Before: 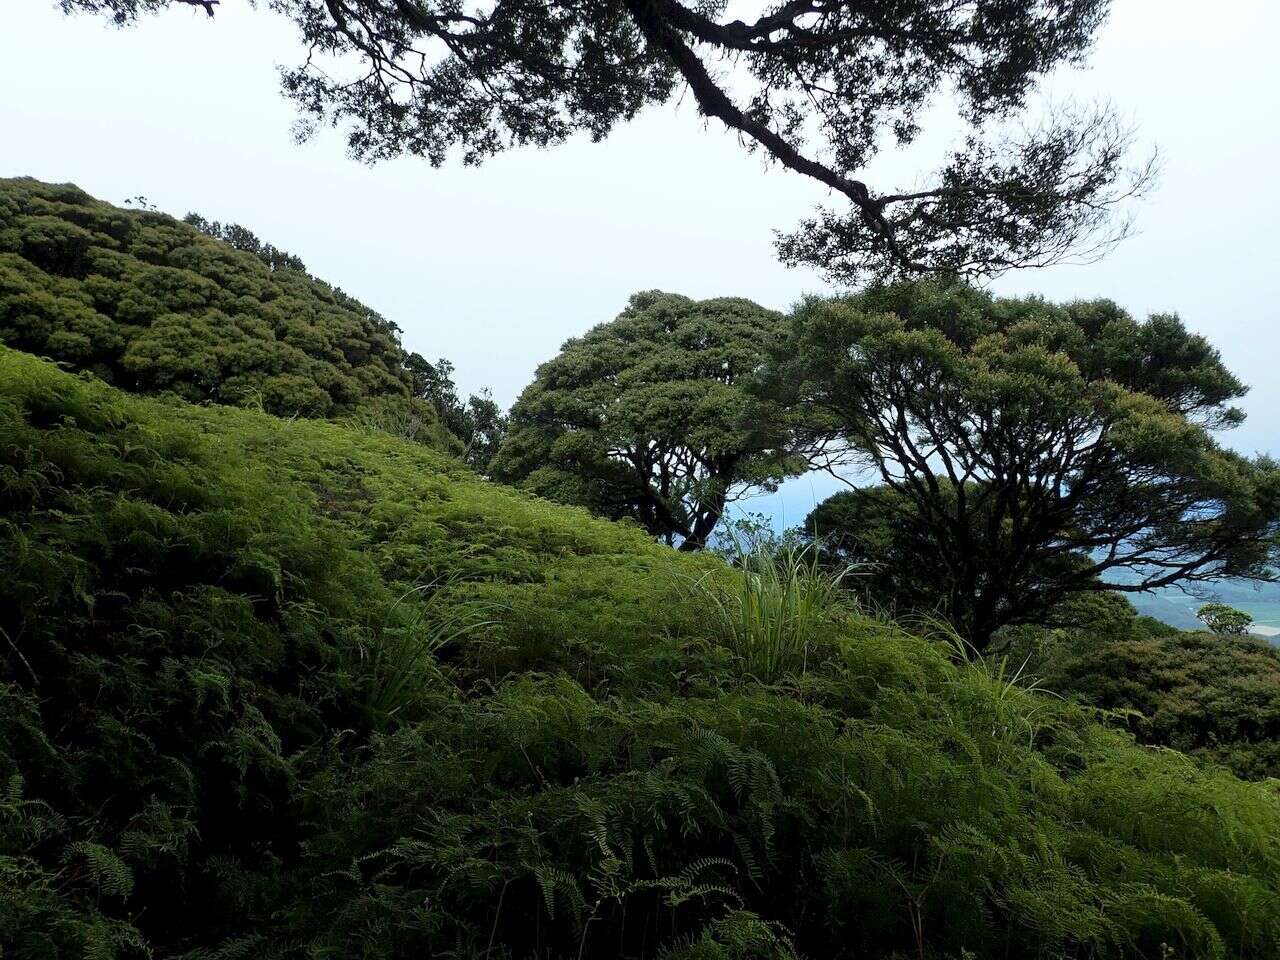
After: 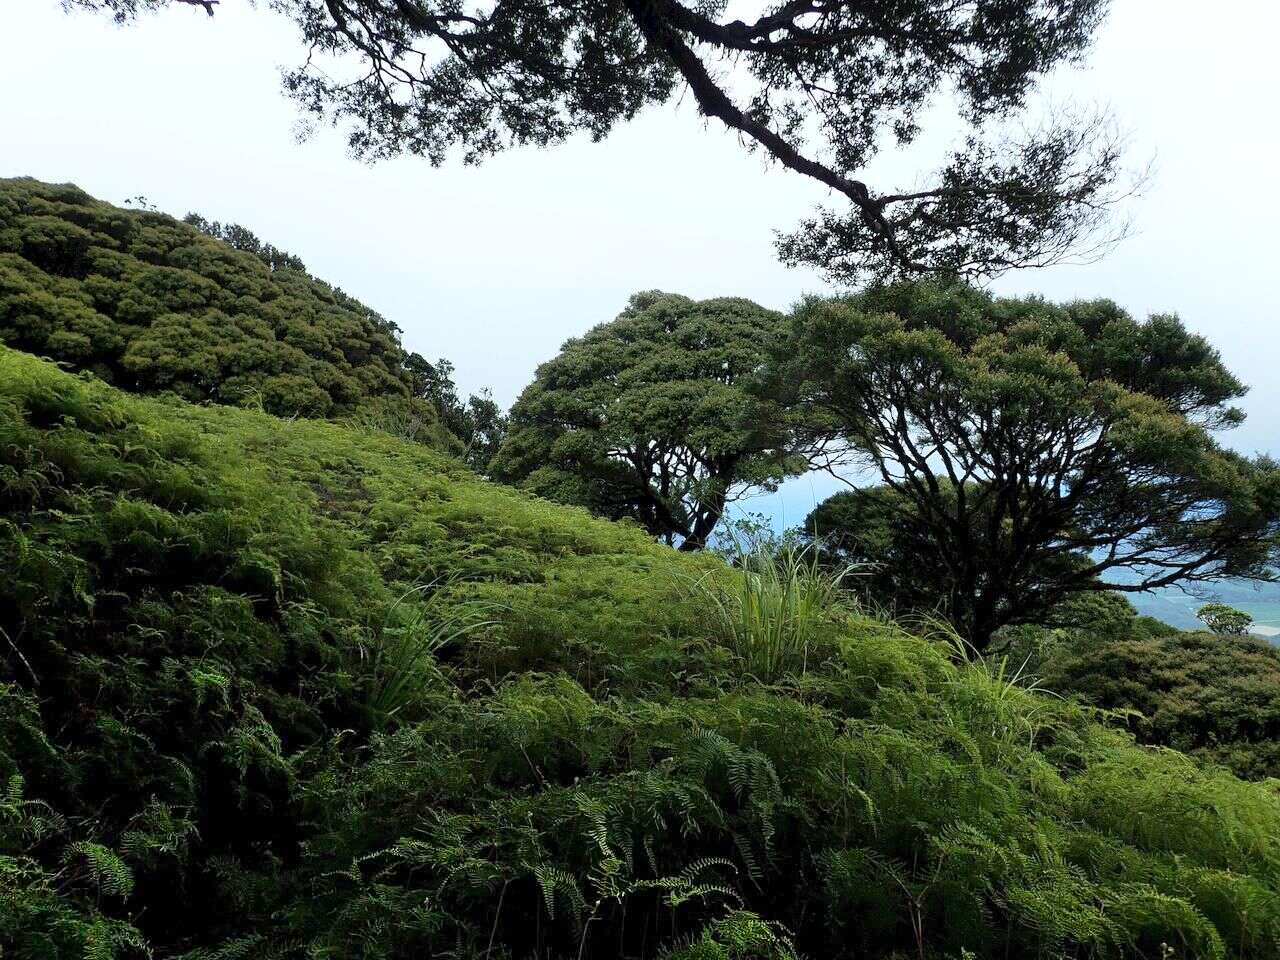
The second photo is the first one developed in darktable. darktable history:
shadows and highlights: highlights 69.46, soften with gaussian
